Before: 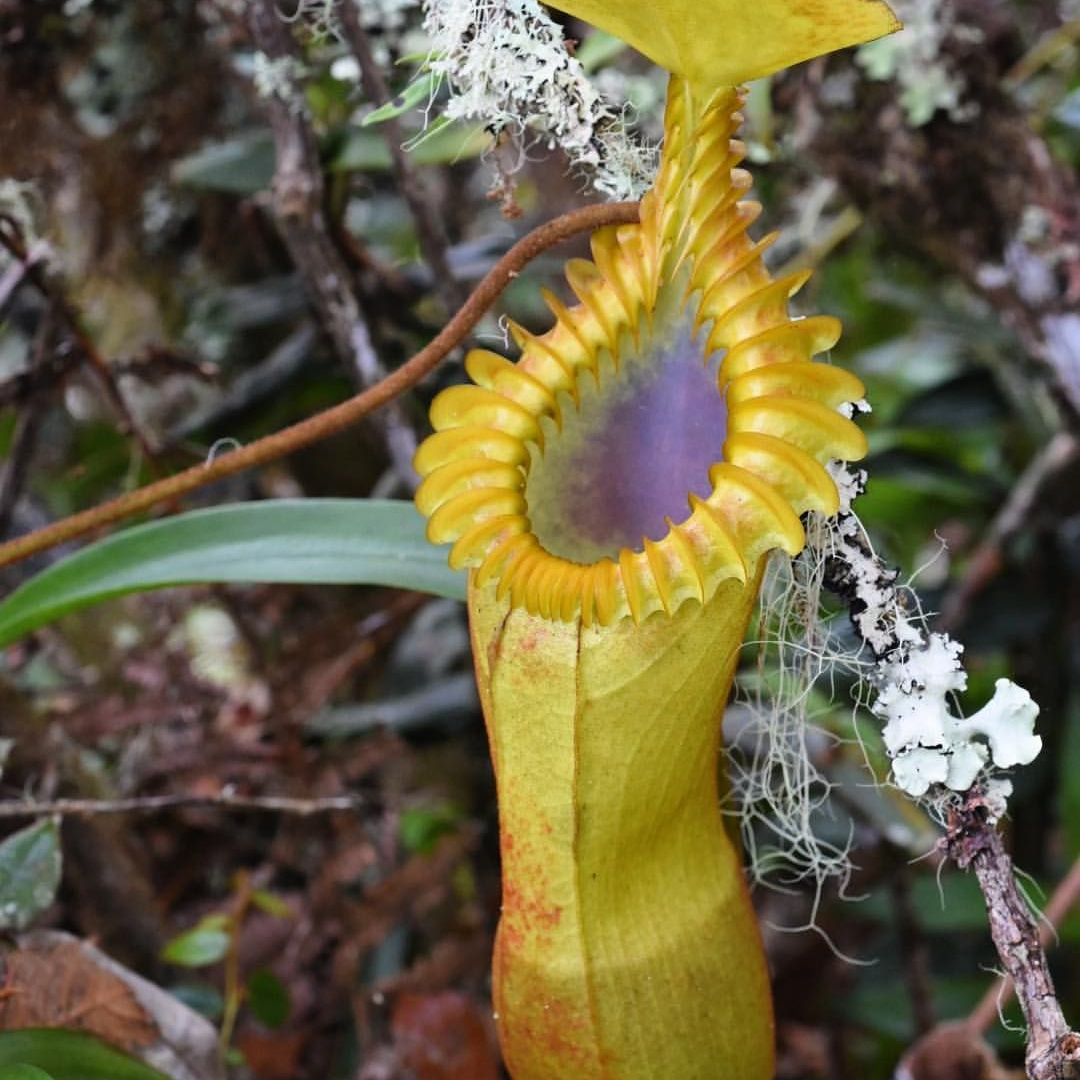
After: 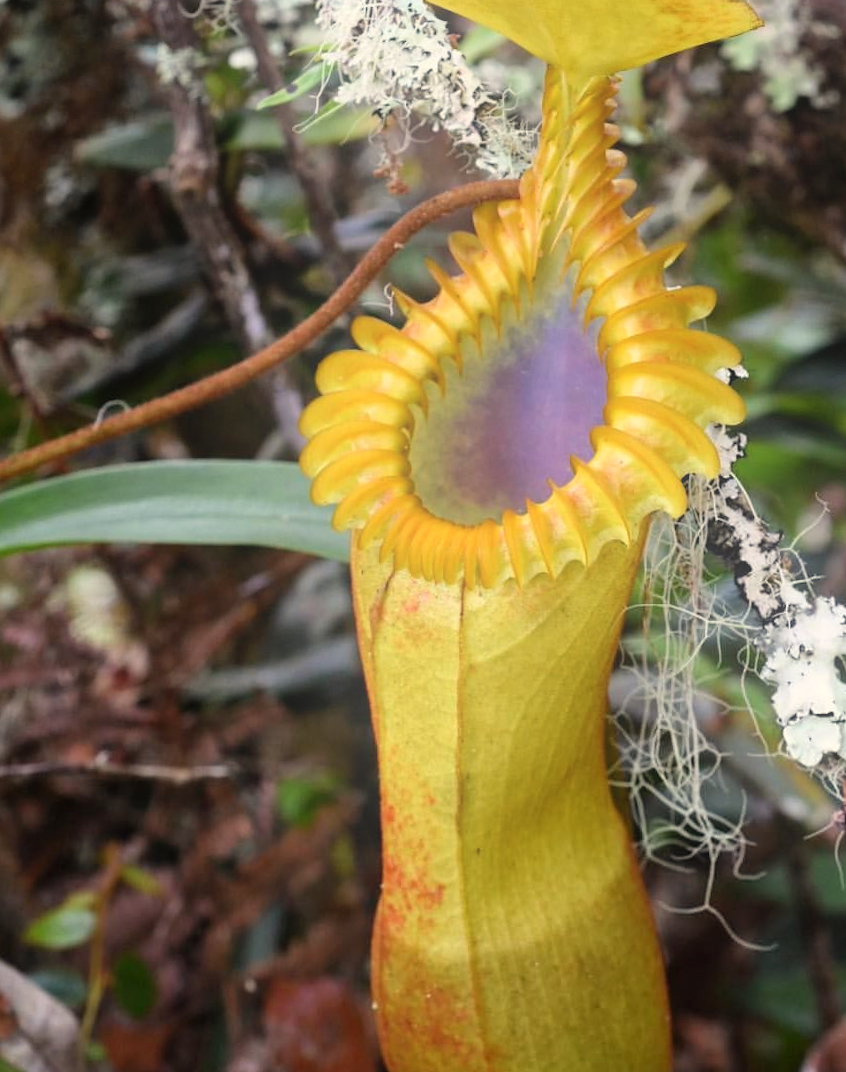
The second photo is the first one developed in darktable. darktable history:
crop: left 7.598%, right 7.873%
bloom: on, module defaults
rotate and perspective: rotation 0.215°, lens shift (vertical) -0.139, crop left 0.069, crop right 0.939, crop top 0.002, crop bottom 0.996
white balance: red 1.045, blue 0.932
